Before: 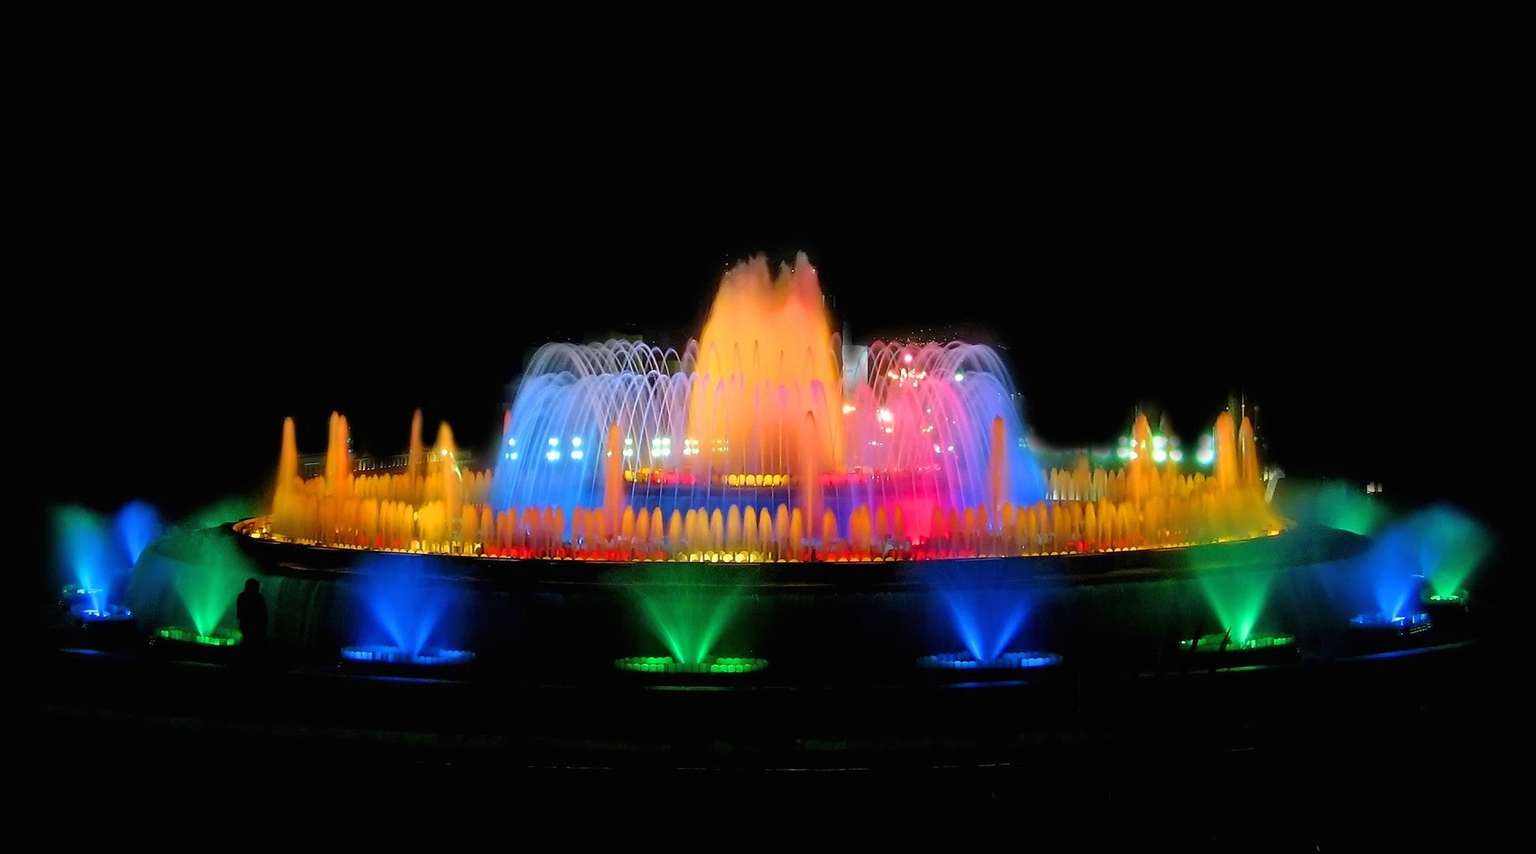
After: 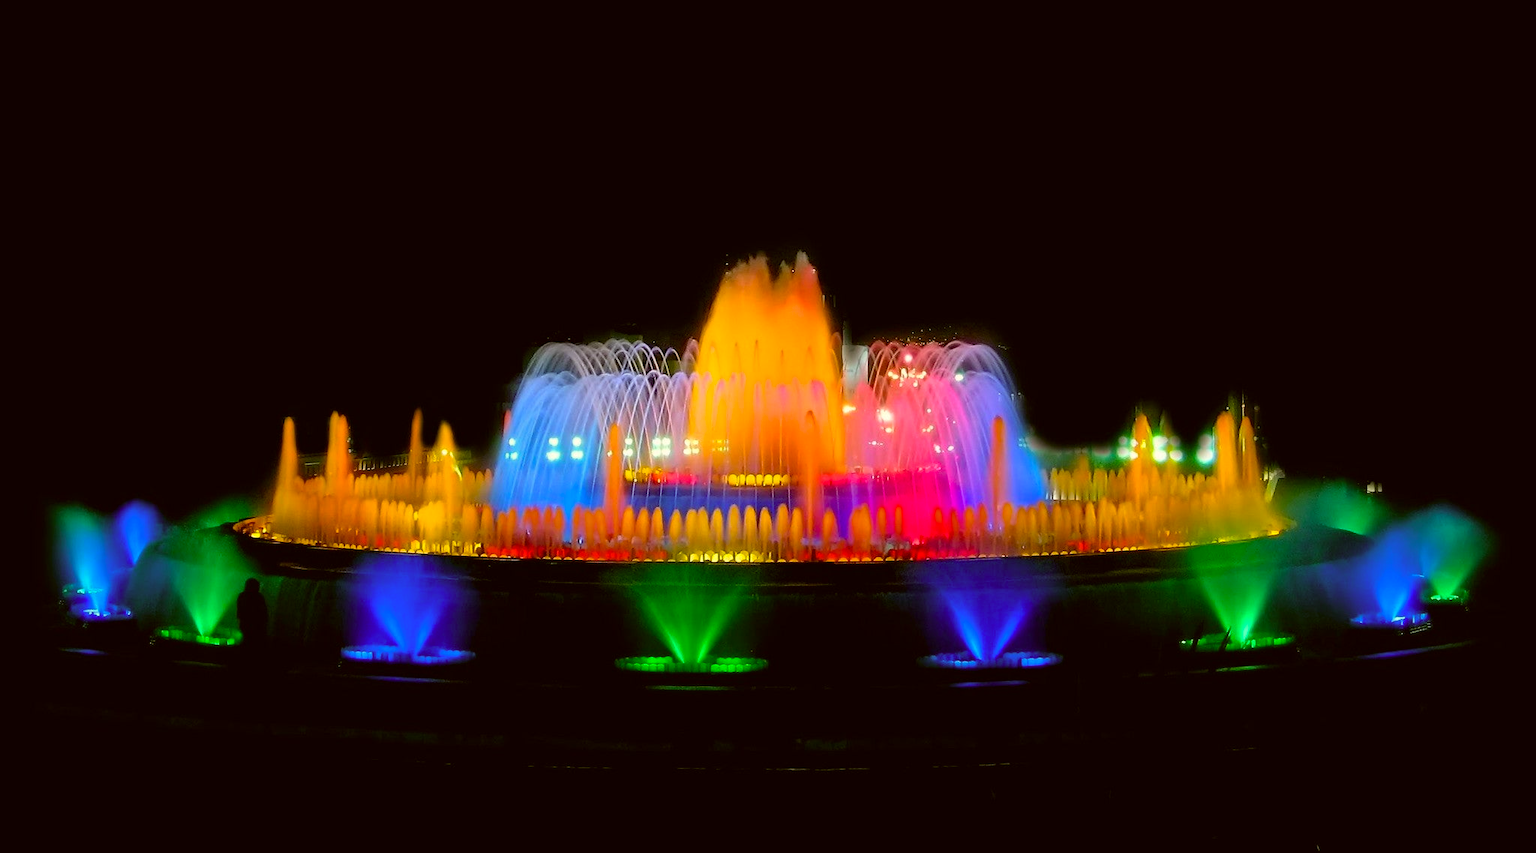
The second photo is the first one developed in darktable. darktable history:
color correction: highlights a* -1.22, highlights b* 10.16, shadows a* 0.845, shadows b* 18.74
color balance rgb: highlights gain › chroma 0.271%, highlights gain › hue 331.06°, linear chroma grading › global chroma 19.675%, perceptual saturation grading › global saturation 0.589%, global vibrance 20%
